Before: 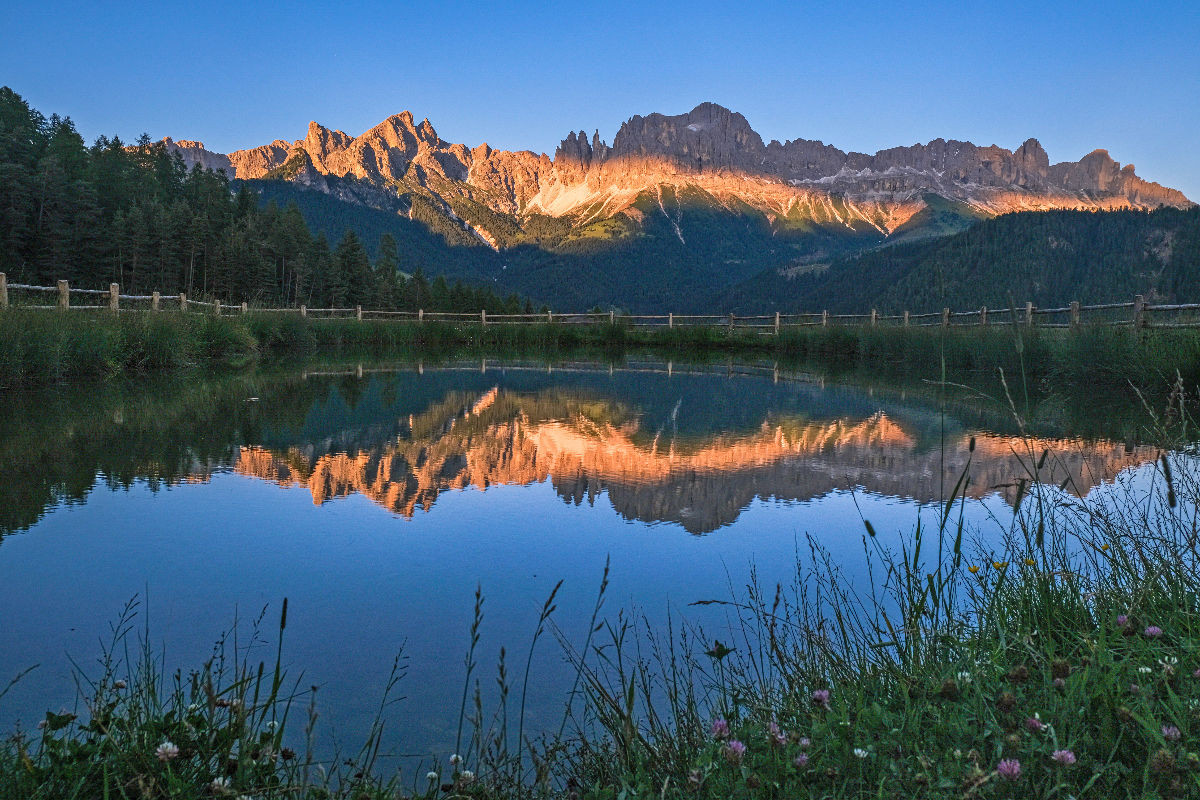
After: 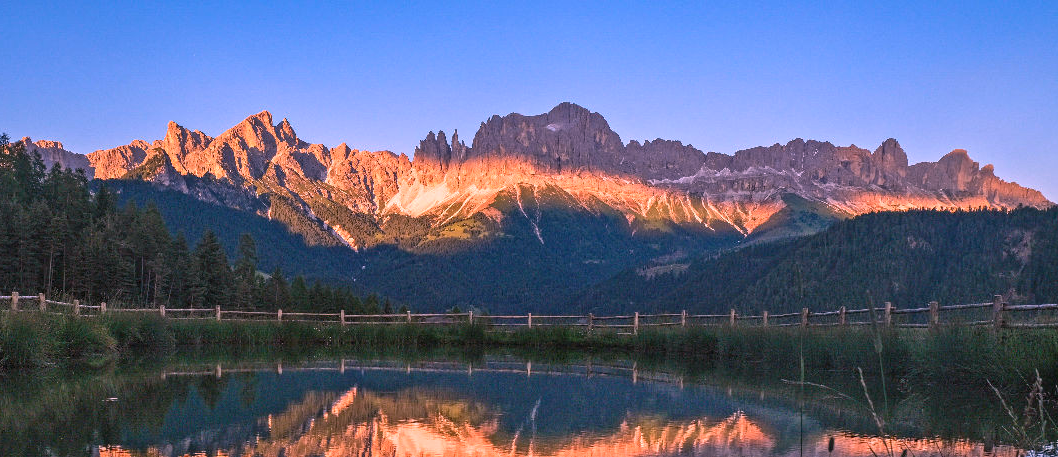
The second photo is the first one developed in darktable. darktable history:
white balance: red 1.188, blue 1.11
crop and rotate: left 11.812%, bottom 42.776%
